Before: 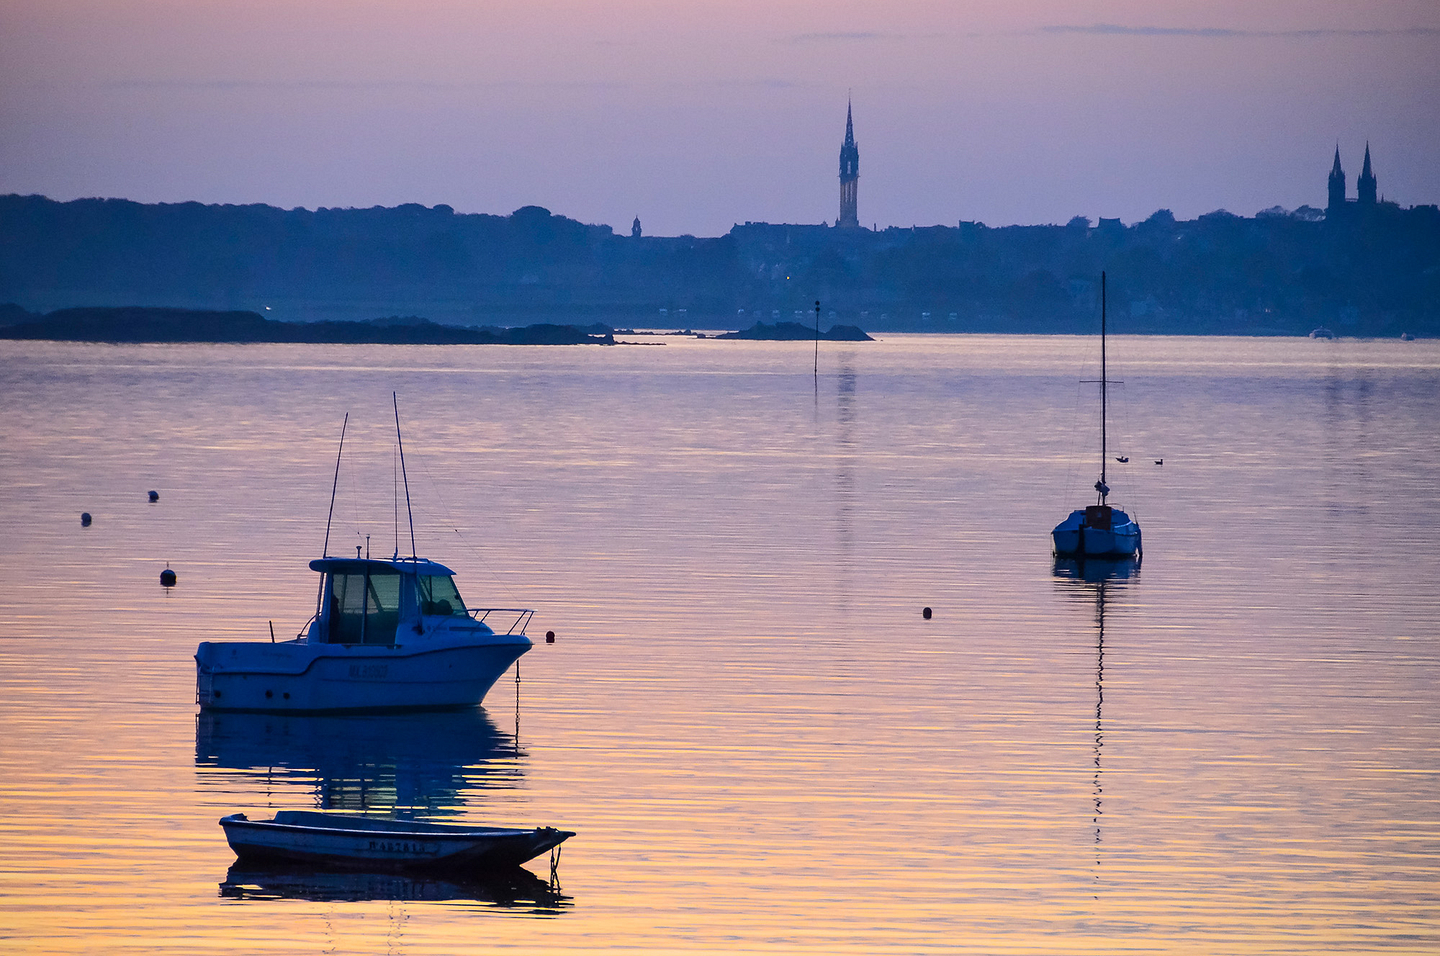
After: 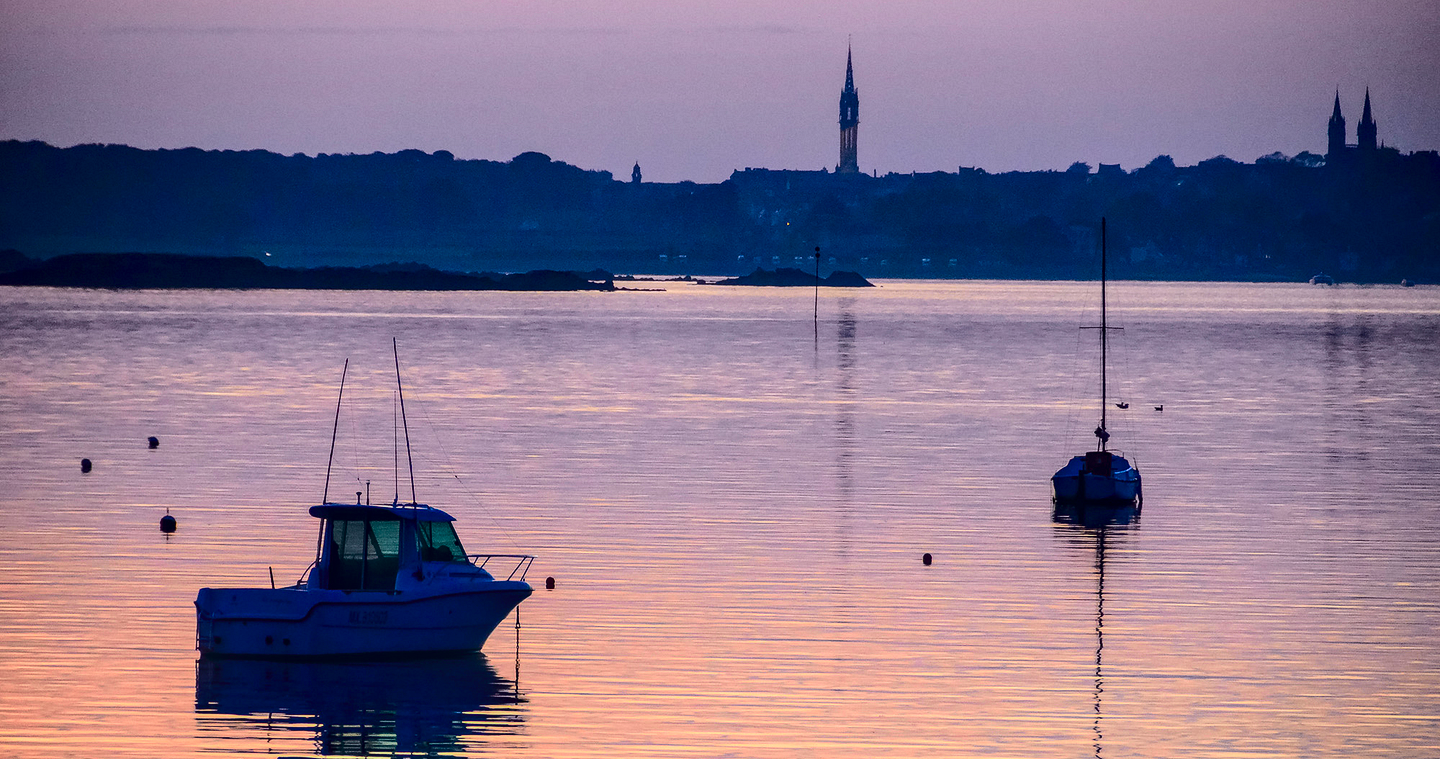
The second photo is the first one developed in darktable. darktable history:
local contrast: detail 130%
crop and rotate: top 5.667%, bottom 14.937%
contrast brightness saturation: contrast 0.07, brightness -0.13, saturation 0.06
tone curve: curves: ch0 [(0, 0) (0.033, 0.016) (0.171, 0.127) (0.33, 0.331) (0.432, 0.475) (0.601, 0.665) (0.843, 0.876) (1, 1)]; ch1 [(0, 0) (0.339, 0.349) (0.445, 0.42) (0.476, 0.47) (0.501, 0.499) (0.516, 0.525) (0.548, 0.563) (0.584, 0.633) (0.728, 0.746) (1, 1)]; ch2 [(0, 0) (0.327, 0.324) (0.417, 0.44) (0.46, 0.453) (0.502, 0.498) (0.517, 0.524) (0.53, 0.554) (0.579, 0.599) (0.745, 0.704) (1, 1)], color space Lab, independent channels, preserve colors none
